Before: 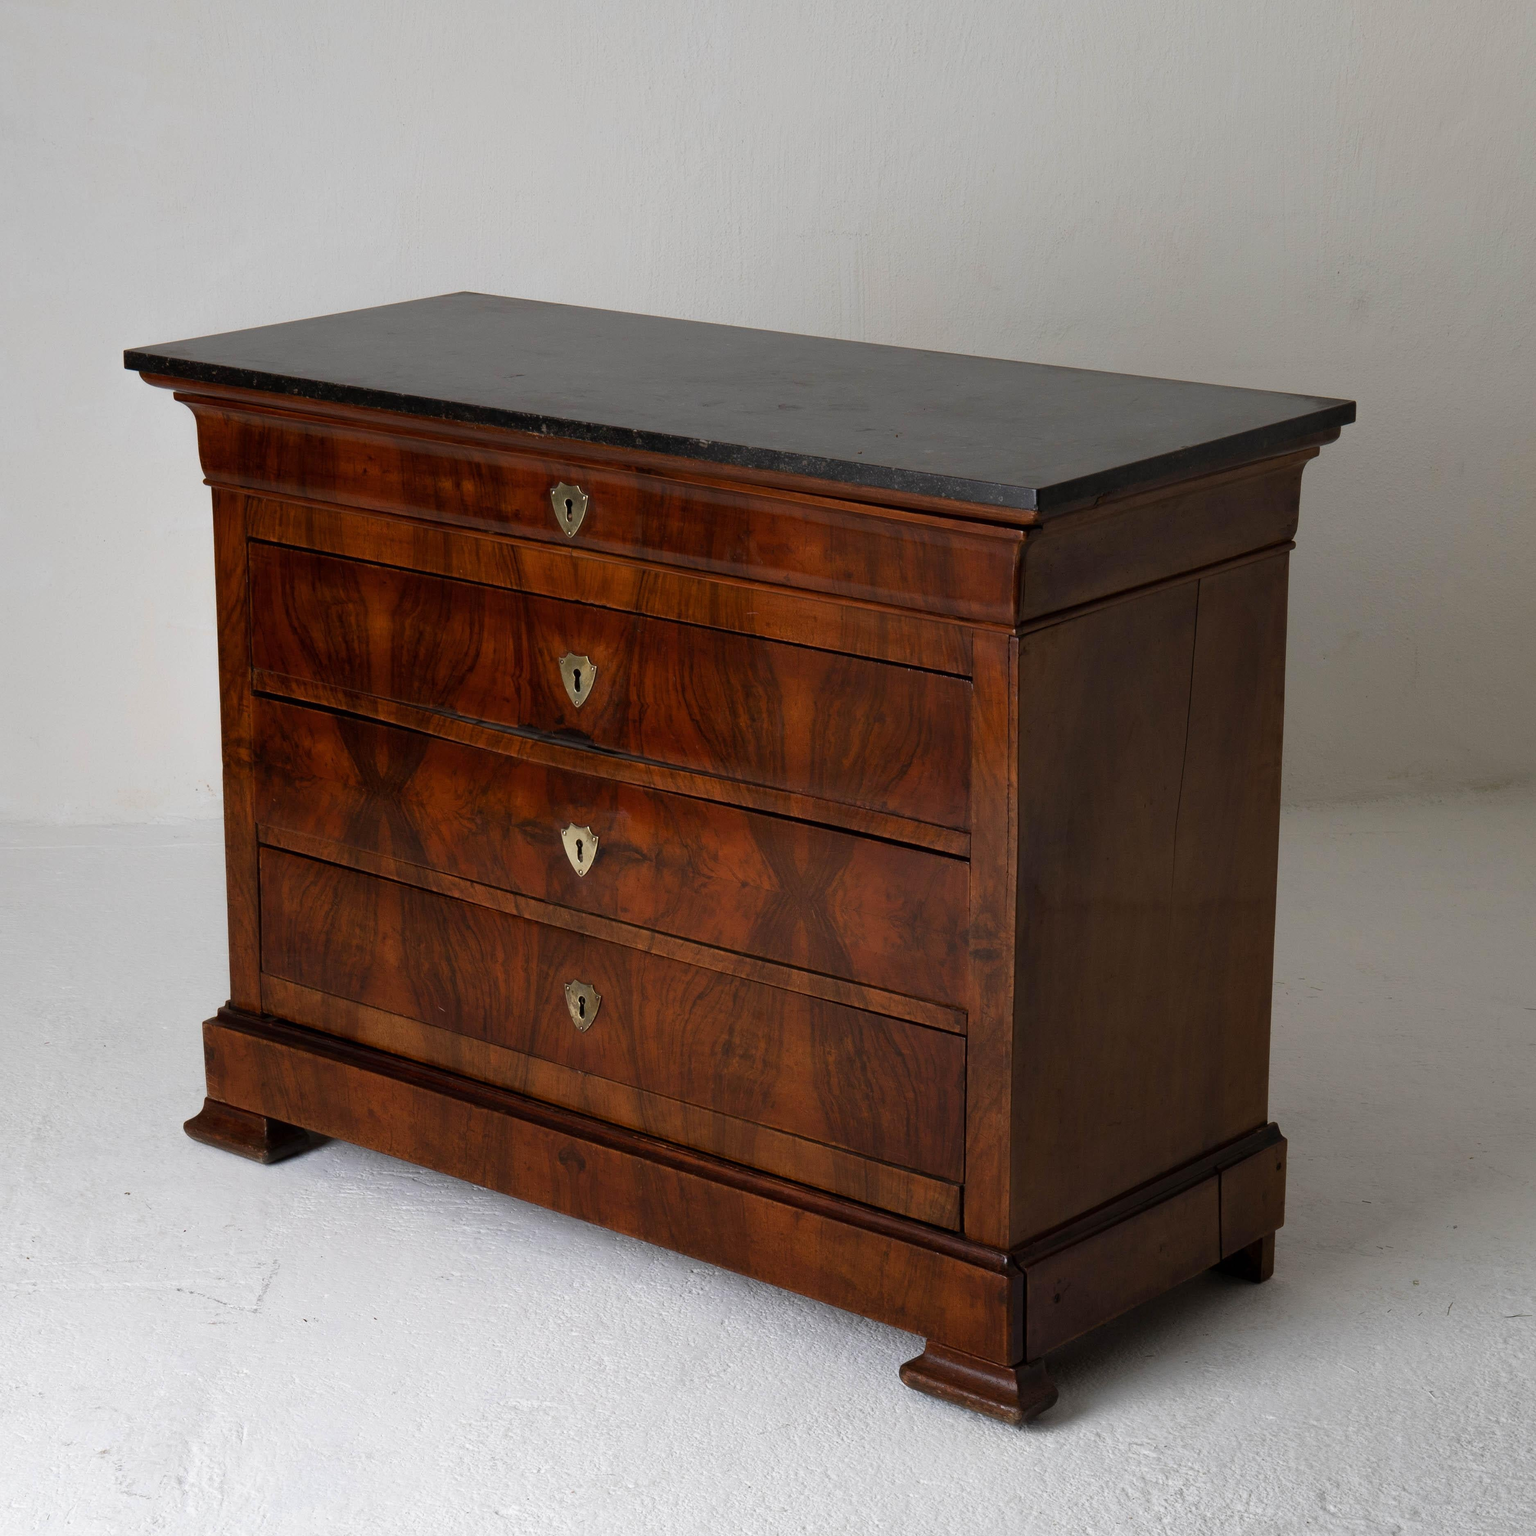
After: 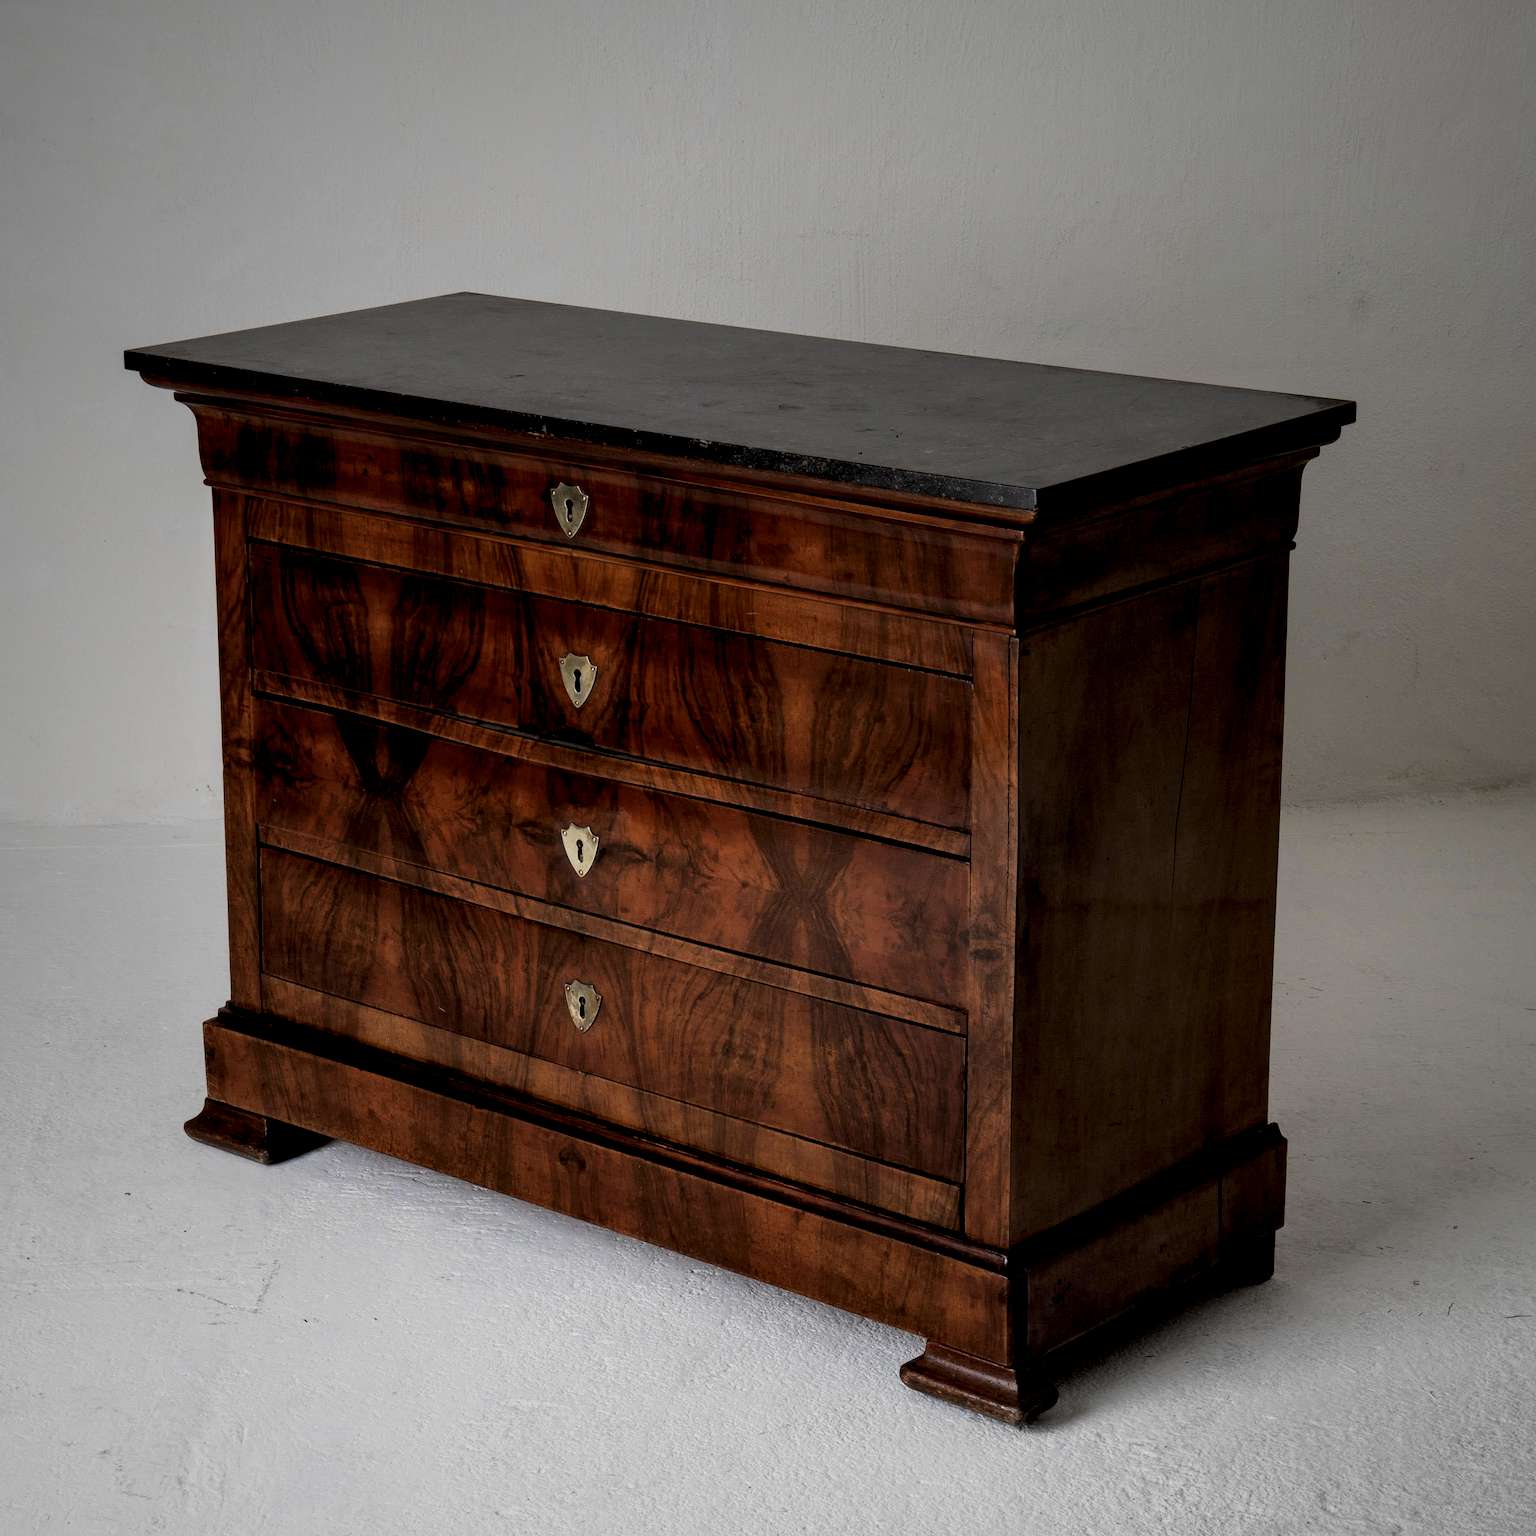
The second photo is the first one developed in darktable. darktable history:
filmic rgb: white relative exposure 3.9 EV, hardness 4.26
vignetting: fall-off radius 81.94%
local contrast: highlights 60%, shadows 60%, detail 160%
graduated density: rotation -0.352°, offset 57.64
